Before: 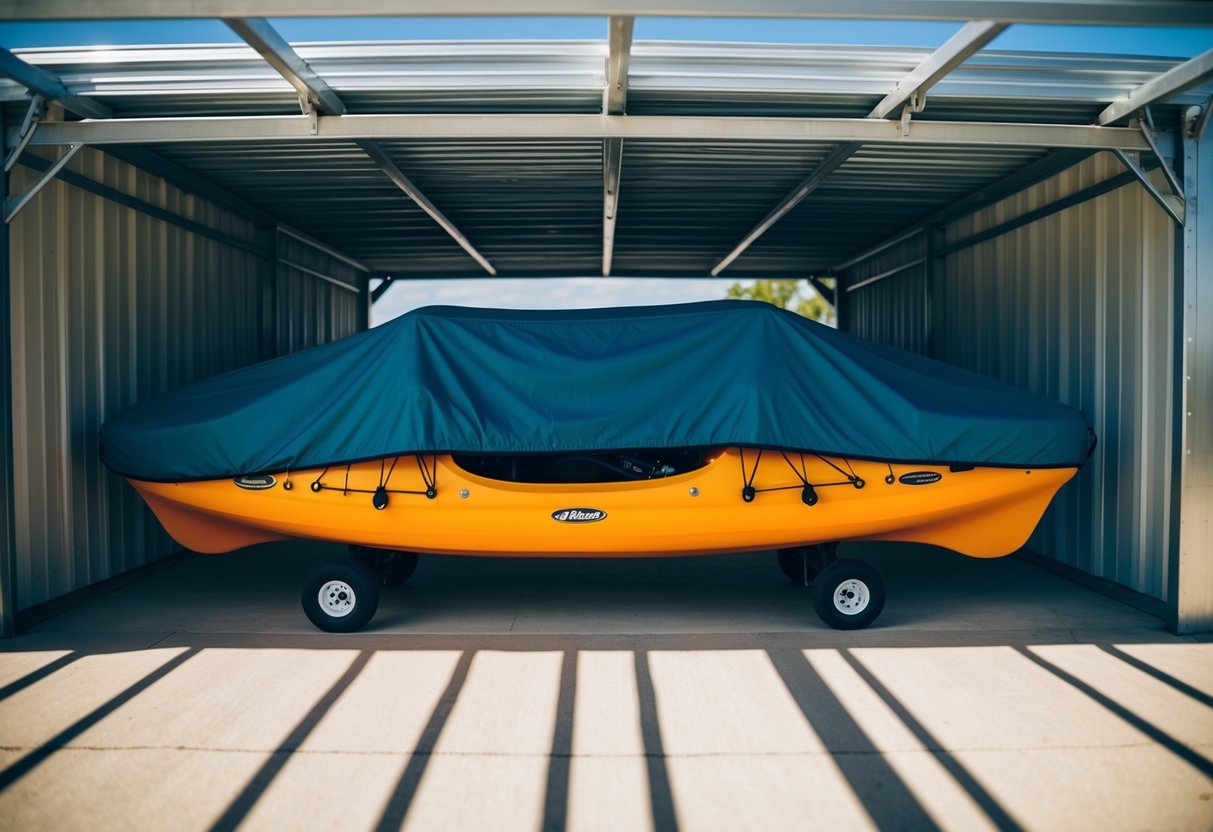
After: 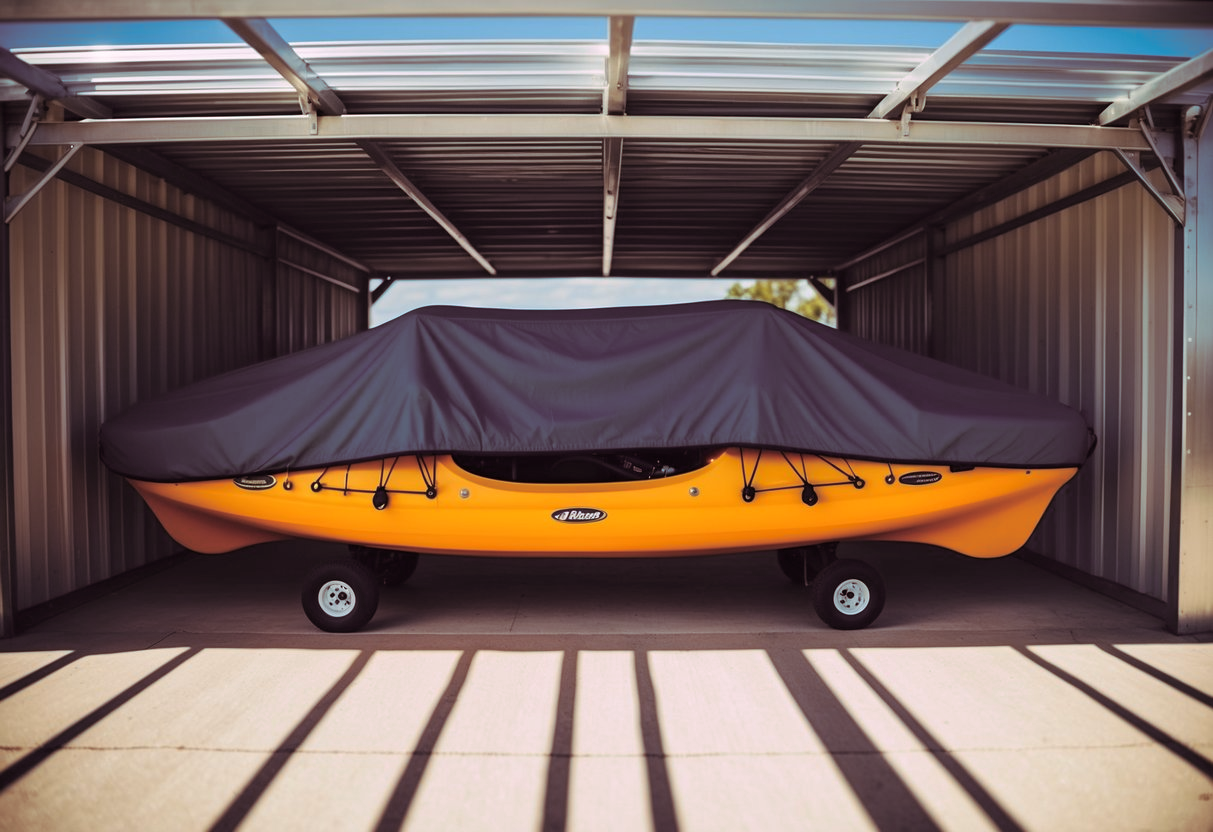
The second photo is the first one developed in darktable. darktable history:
white balance: red 1.009, blue 0.985
split-toning: highlights › hue 298.8°, highlights › saturation 0.73, compress 41.76%
